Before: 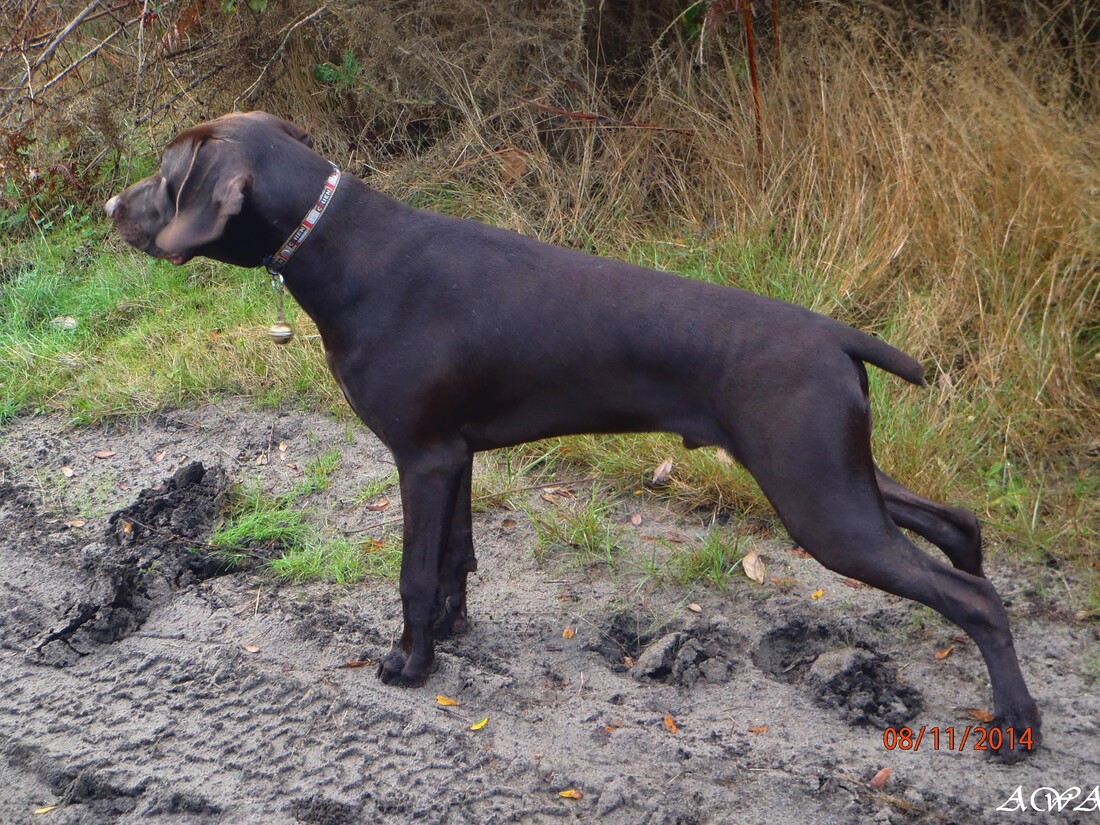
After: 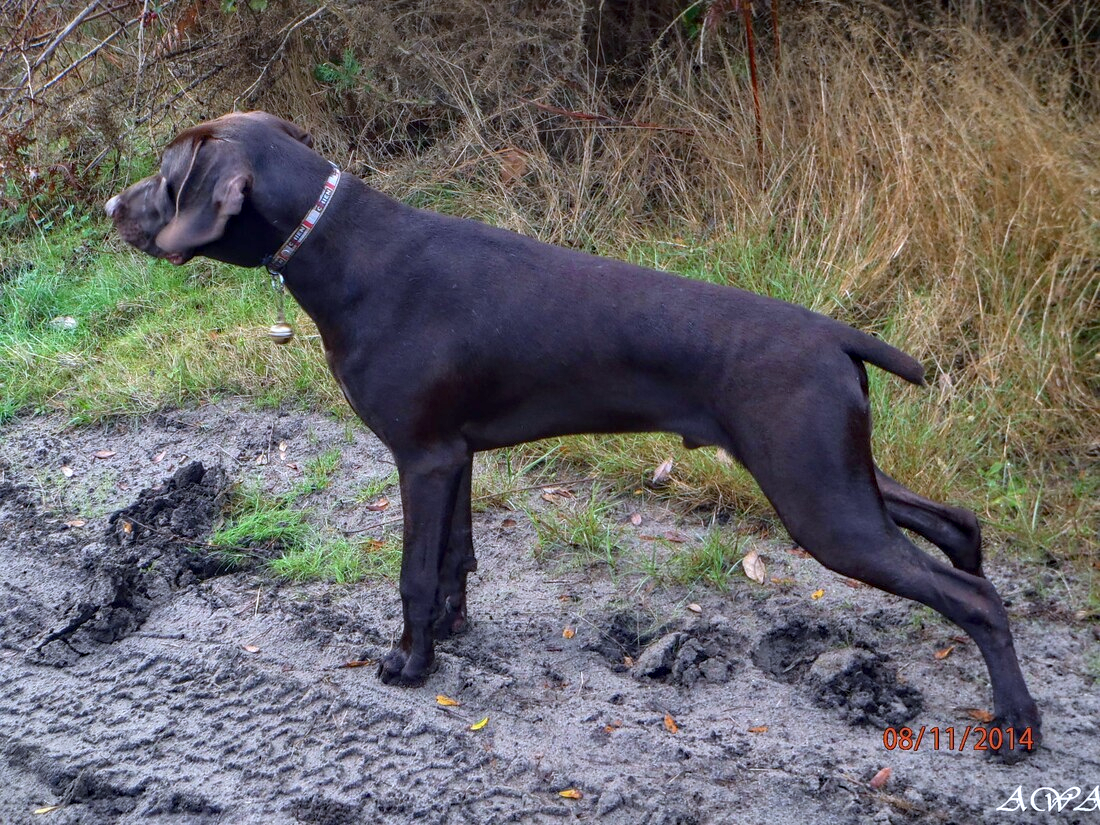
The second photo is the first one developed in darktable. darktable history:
local contrast: on, module defaults
haze removal: compatibility mode true, adaptive false
color calibration: illuminant as shot in camera, x 0.37, y 0.382, temperature 4319.26 K
